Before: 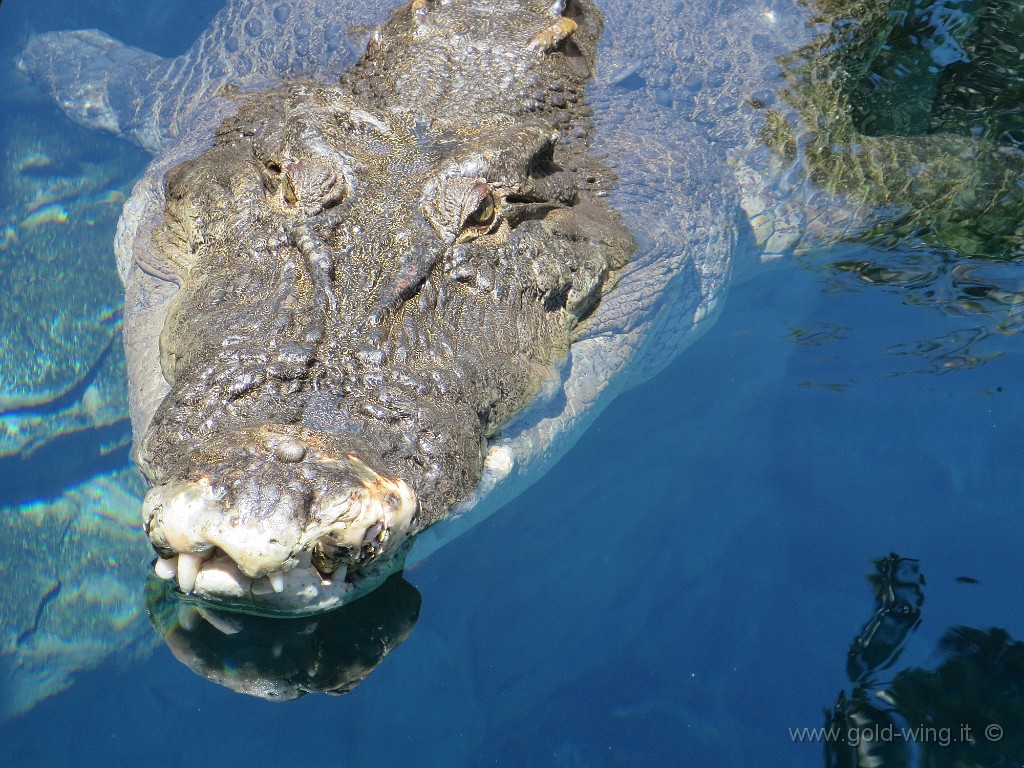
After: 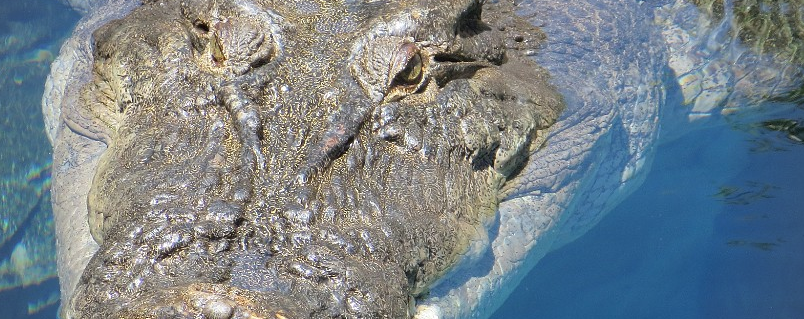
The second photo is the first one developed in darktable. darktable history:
crop: left 7.036%, top 18.398%, right 14.379%, bottom 40.043%
vignetting: fall-off radius 60.92%
